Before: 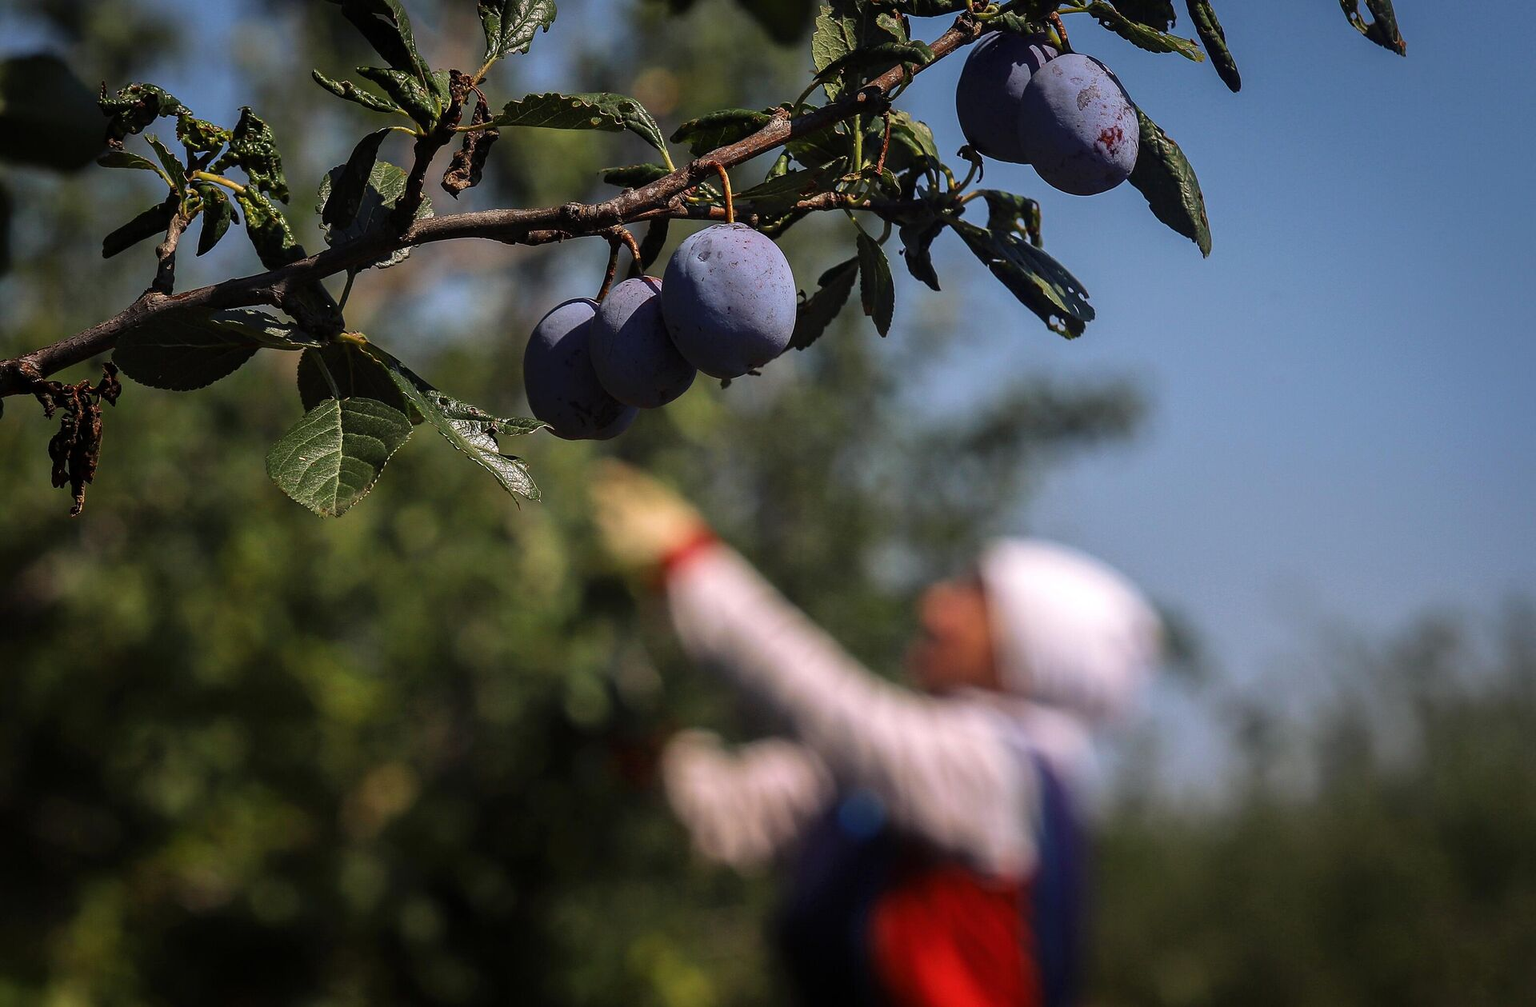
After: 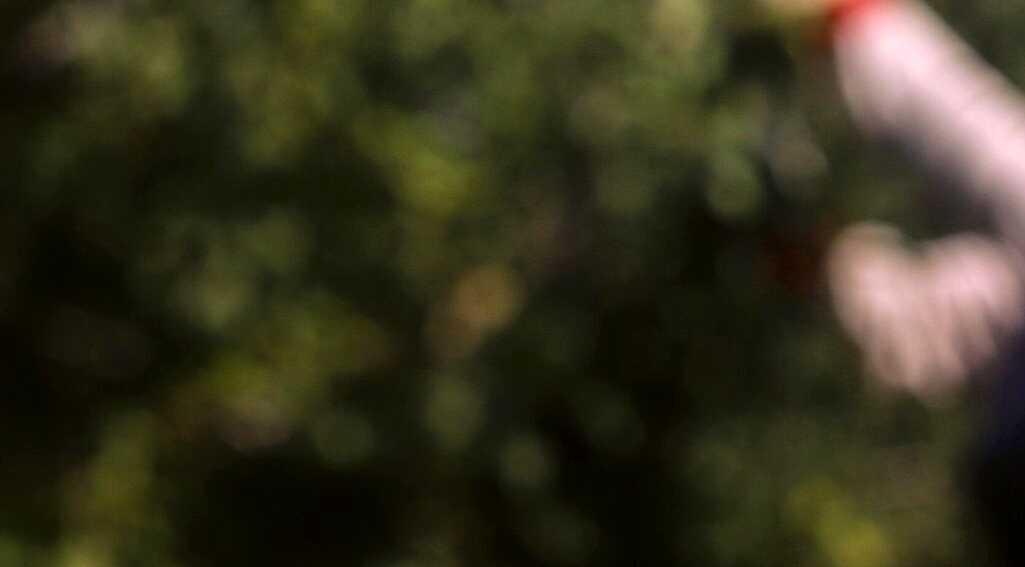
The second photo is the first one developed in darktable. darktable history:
exposure: exposure 0.2 EV, compensate highlight preservation false
crop and rotate: top 54.778%, right 46.61%, bottom 0.159%
color correction: highlights a* 3.12, highlights b* -1.55, shadows a* -0.101, shadows b* 2.52, saturation 0.98
